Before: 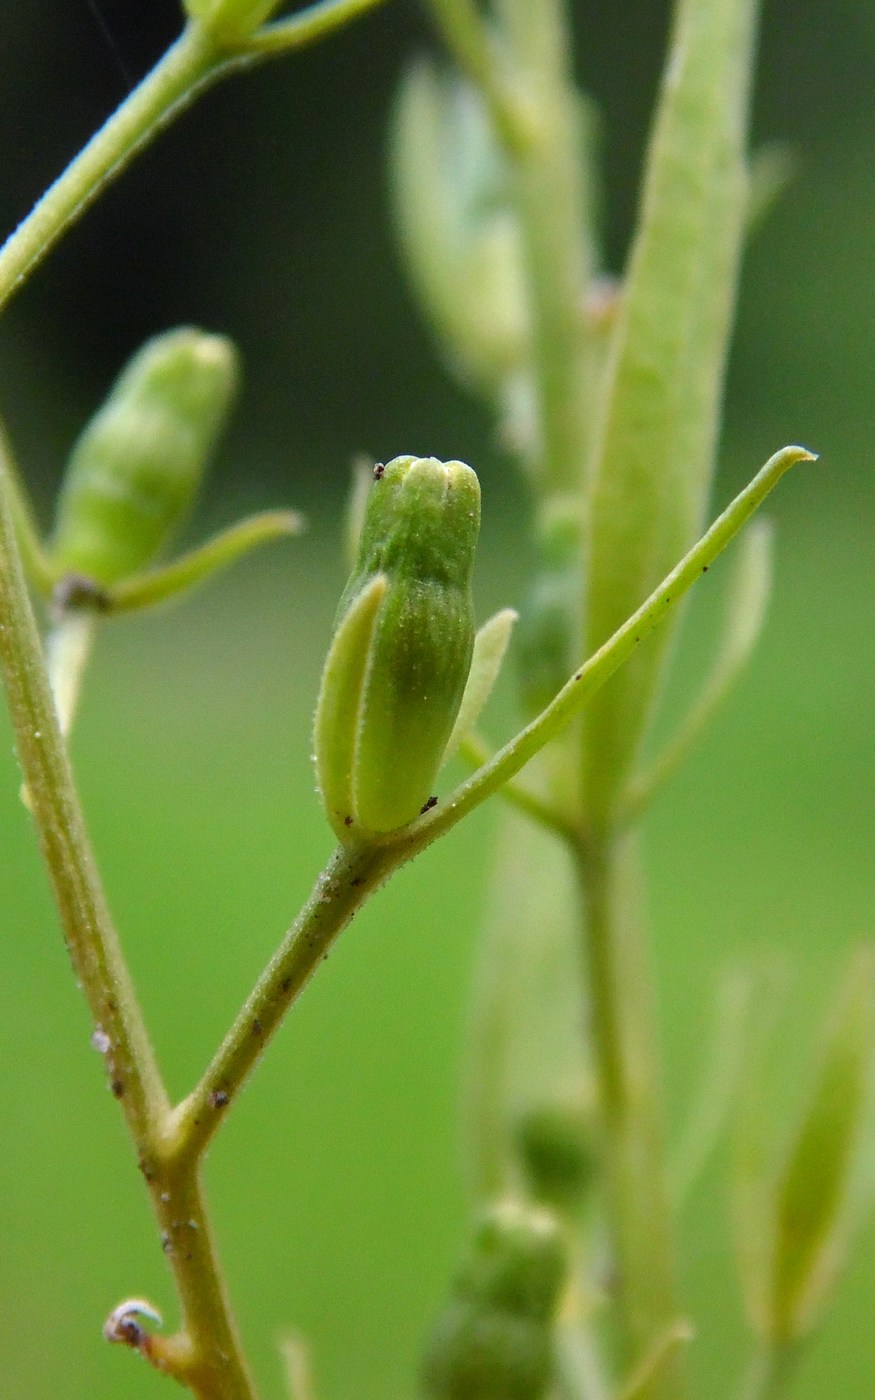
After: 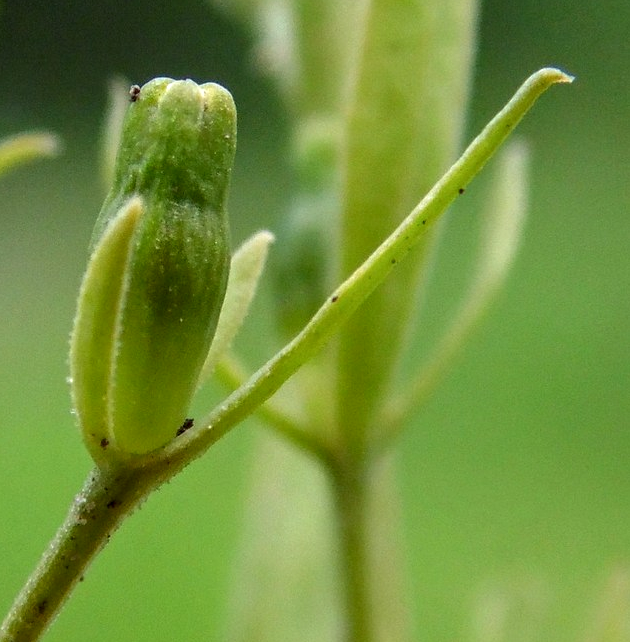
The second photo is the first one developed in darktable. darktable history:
crop and rotate: left 27.938%, top 27.046%, bottom 27.046%
local contrast: detail 130%
tone equalizer: on, module defaults
